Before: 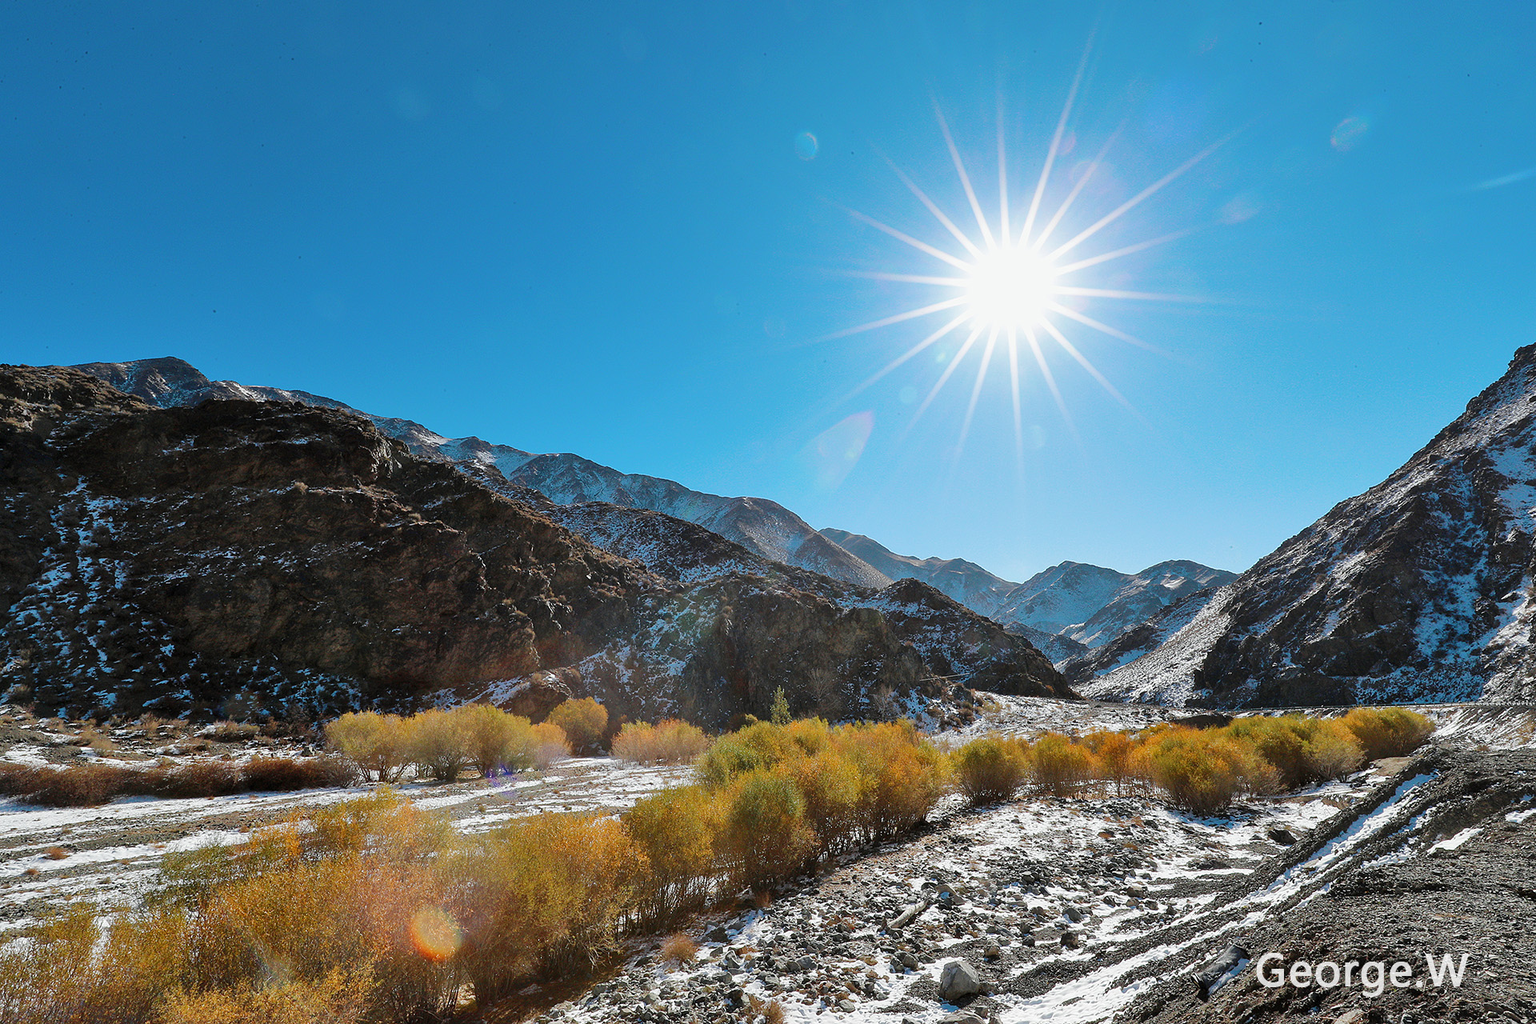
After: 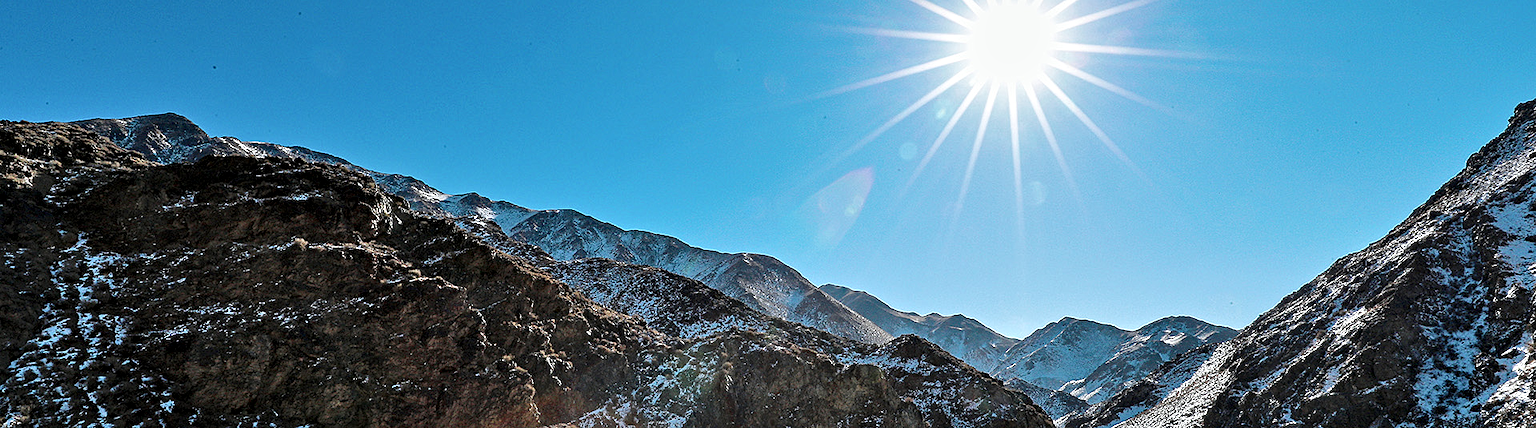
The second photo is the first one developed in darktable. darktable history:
crop and rotate: top 23.84%, bottom 34.294%
contrast equalizer: octaves 7, y [[0.5, 0.542, 0.583, 0.625, 0.667, 0.708], [0.5 ×6], [0.5 ×6], [0 ×6], [0 ×6]]
